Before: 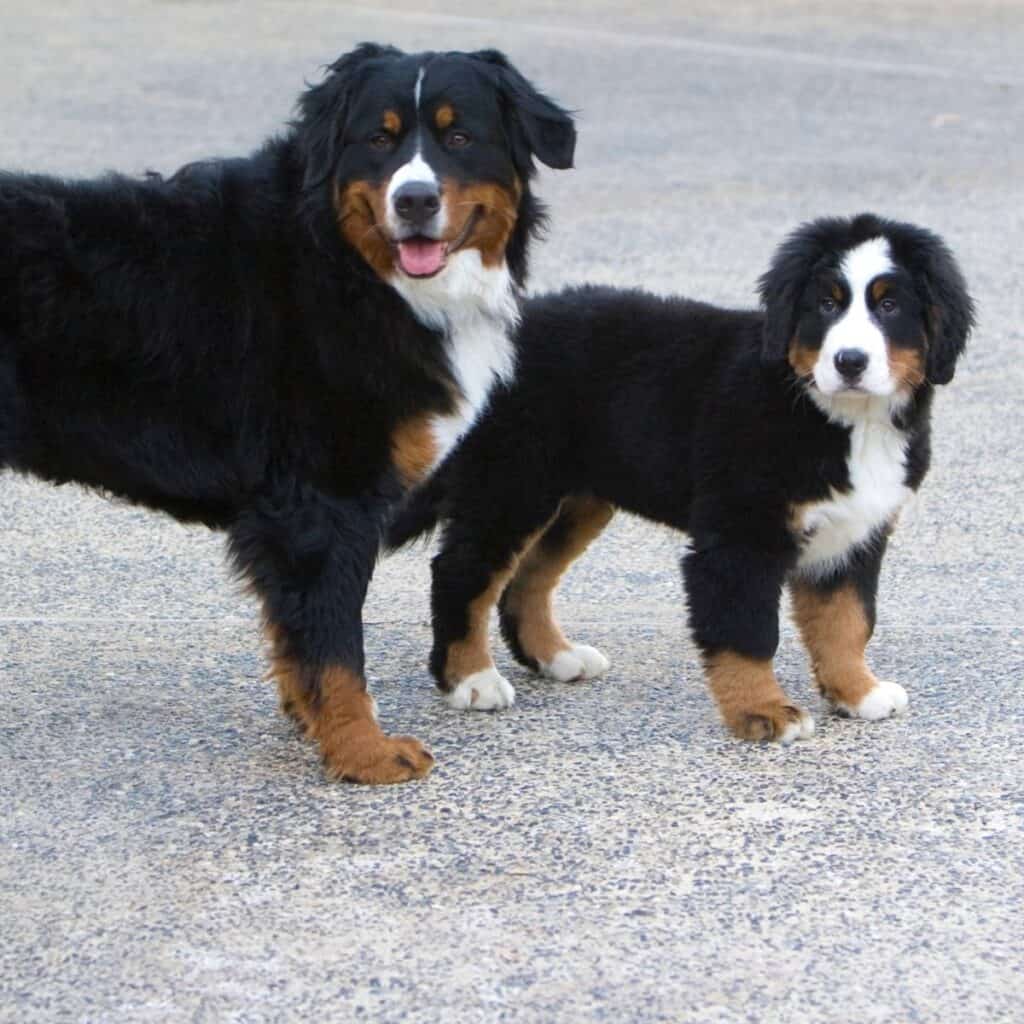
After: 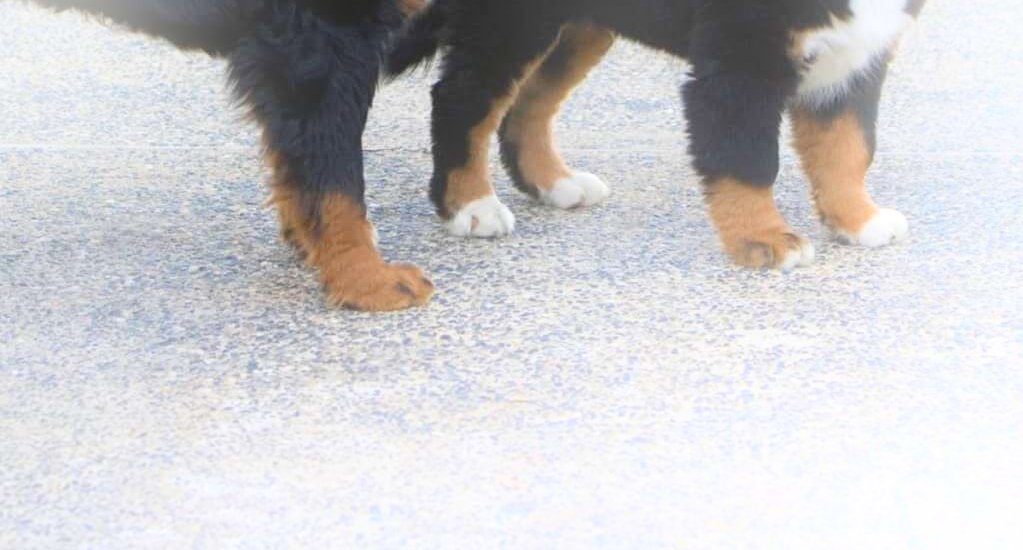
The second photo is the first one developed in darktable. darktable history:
bloom: on, module defaults
crop and rotate: top 46.237%
